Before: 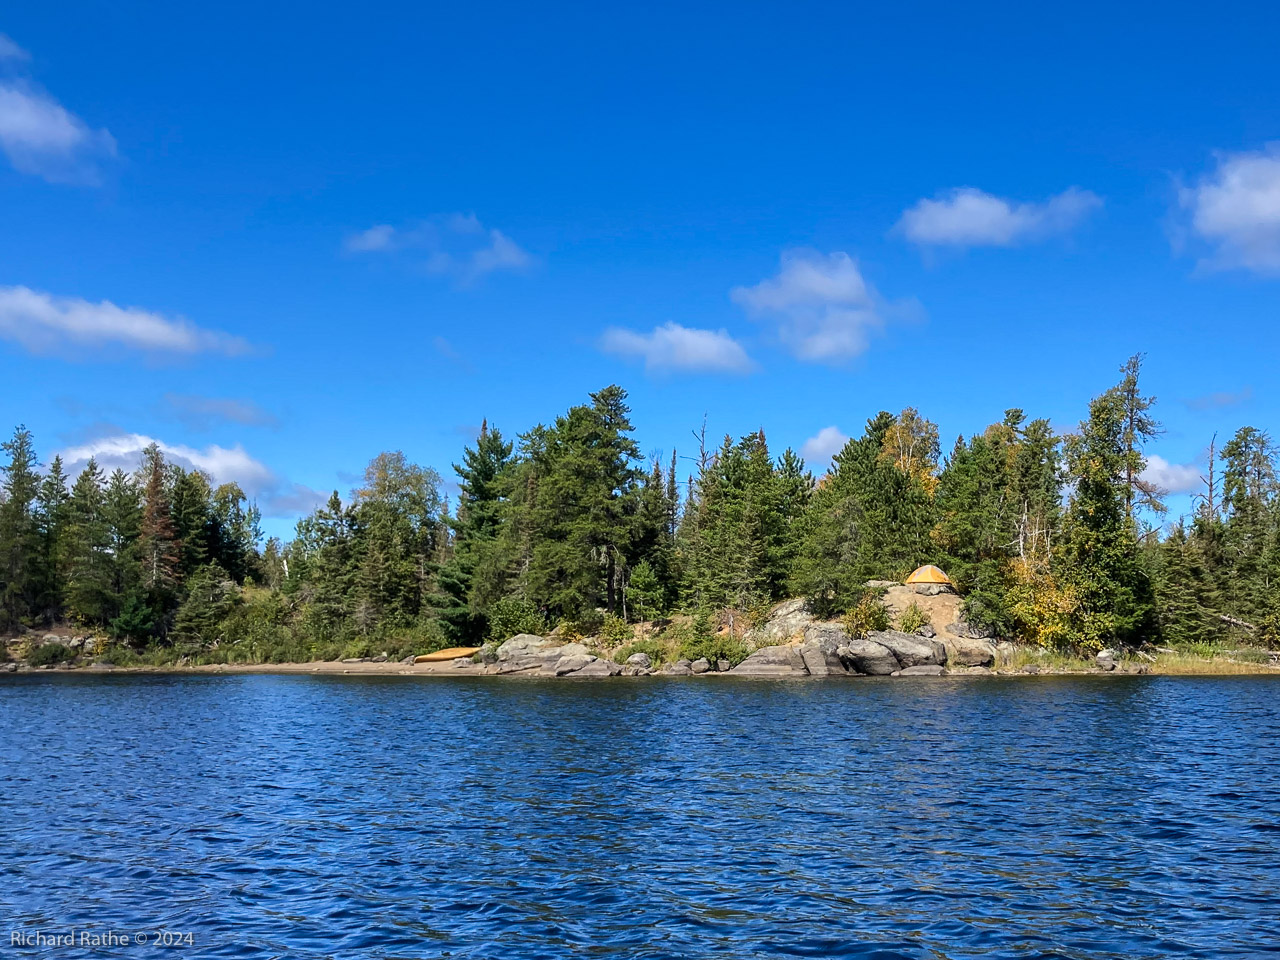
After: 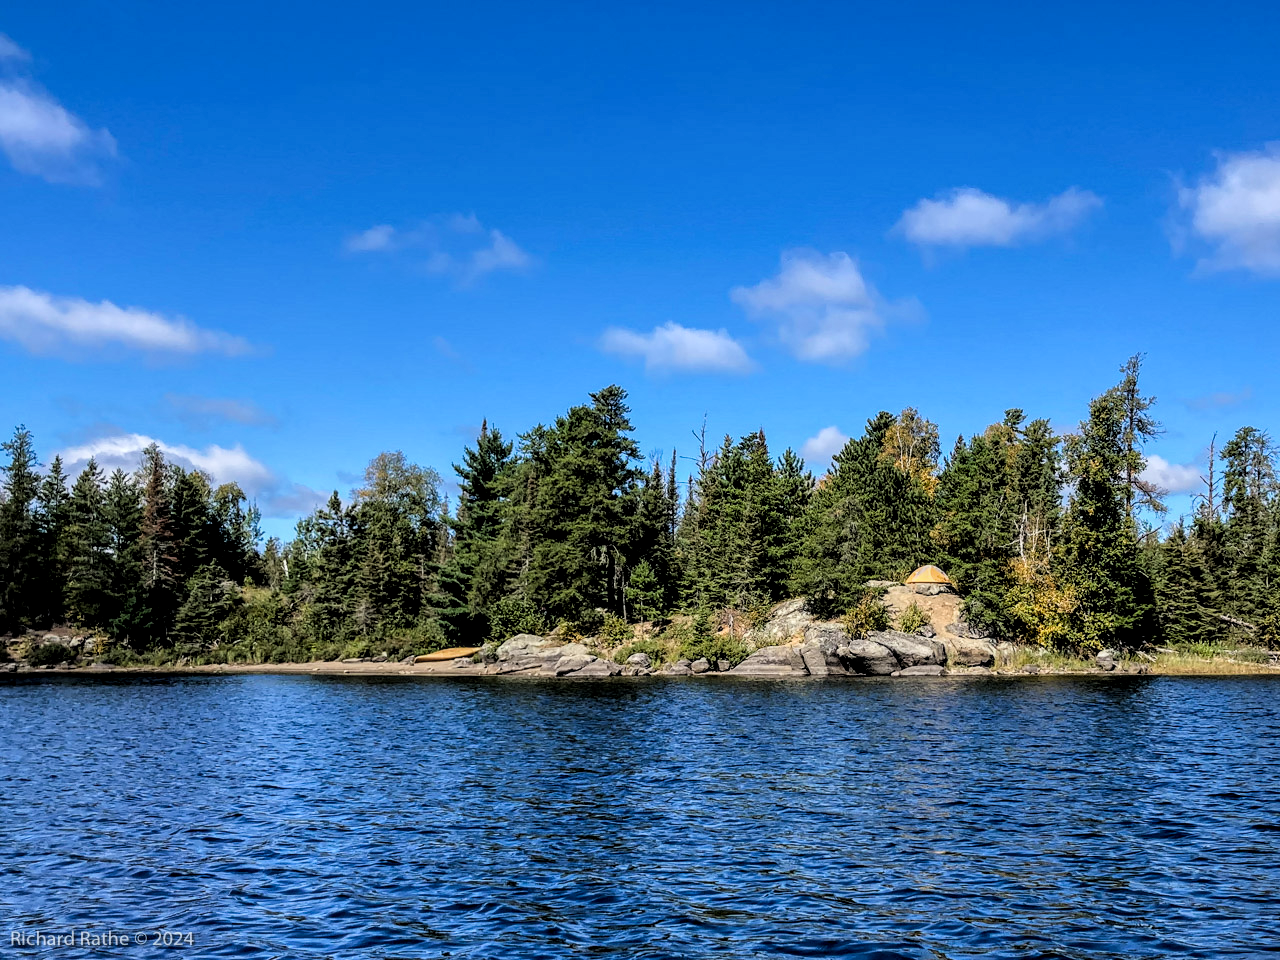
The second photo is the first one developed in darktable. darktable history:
local contrast: on, module defaults
filmic rgb: black relative exposure -3.72 EV, white relative exposure 2.77 EV, dynamic range scaling -5.32%, hardness 3.03
